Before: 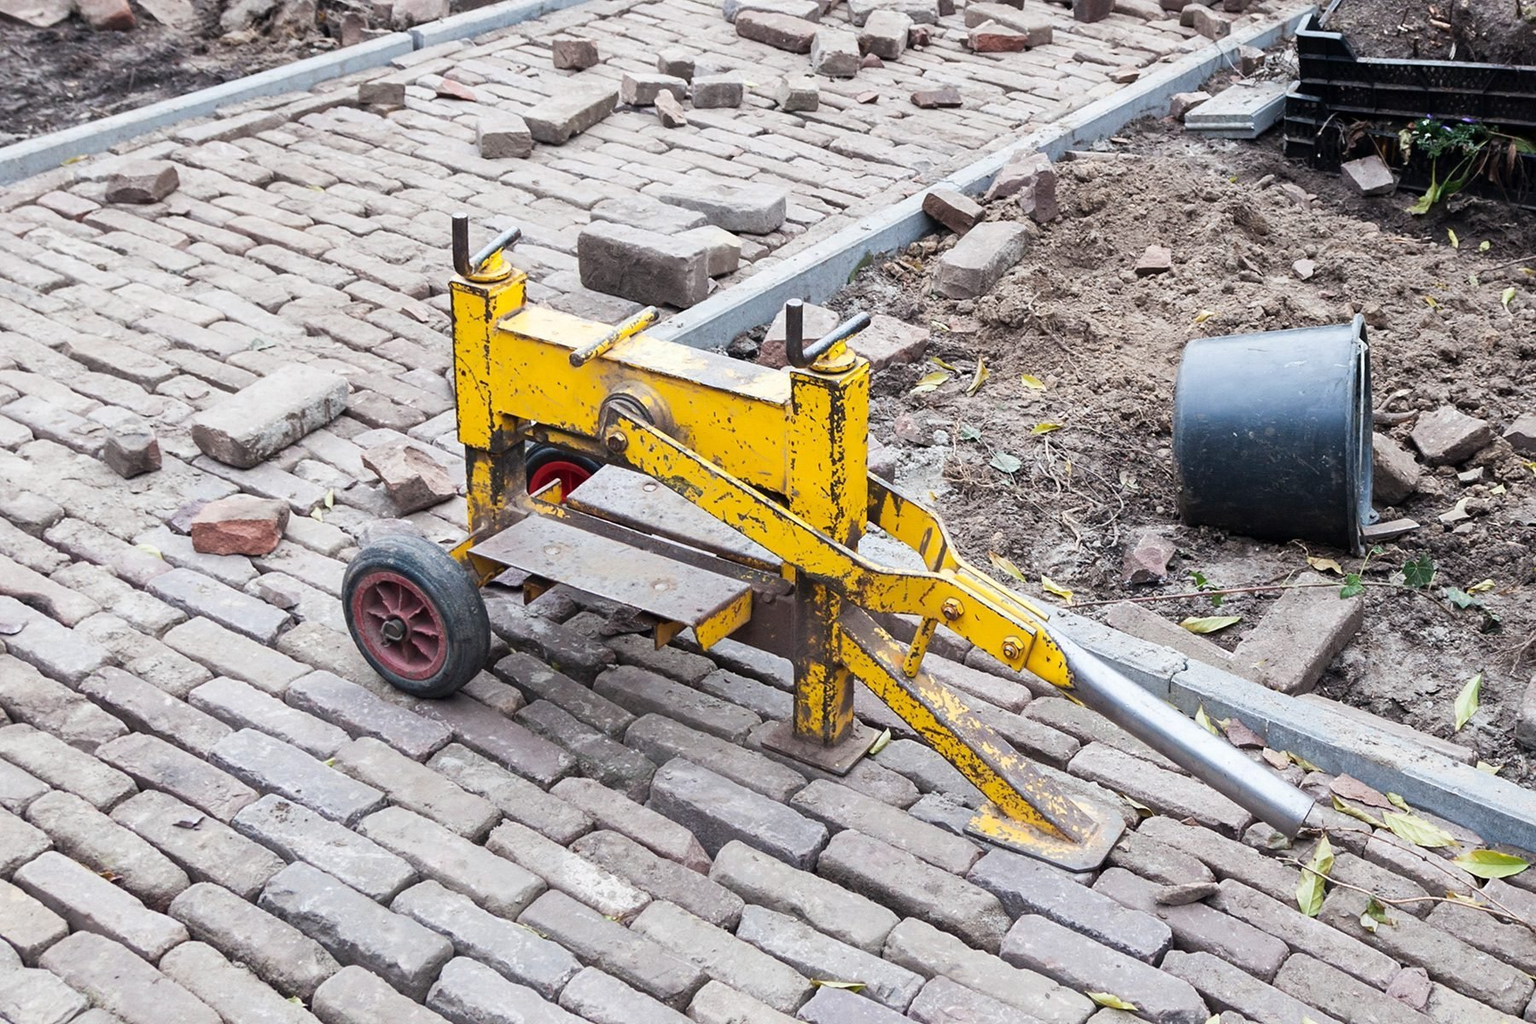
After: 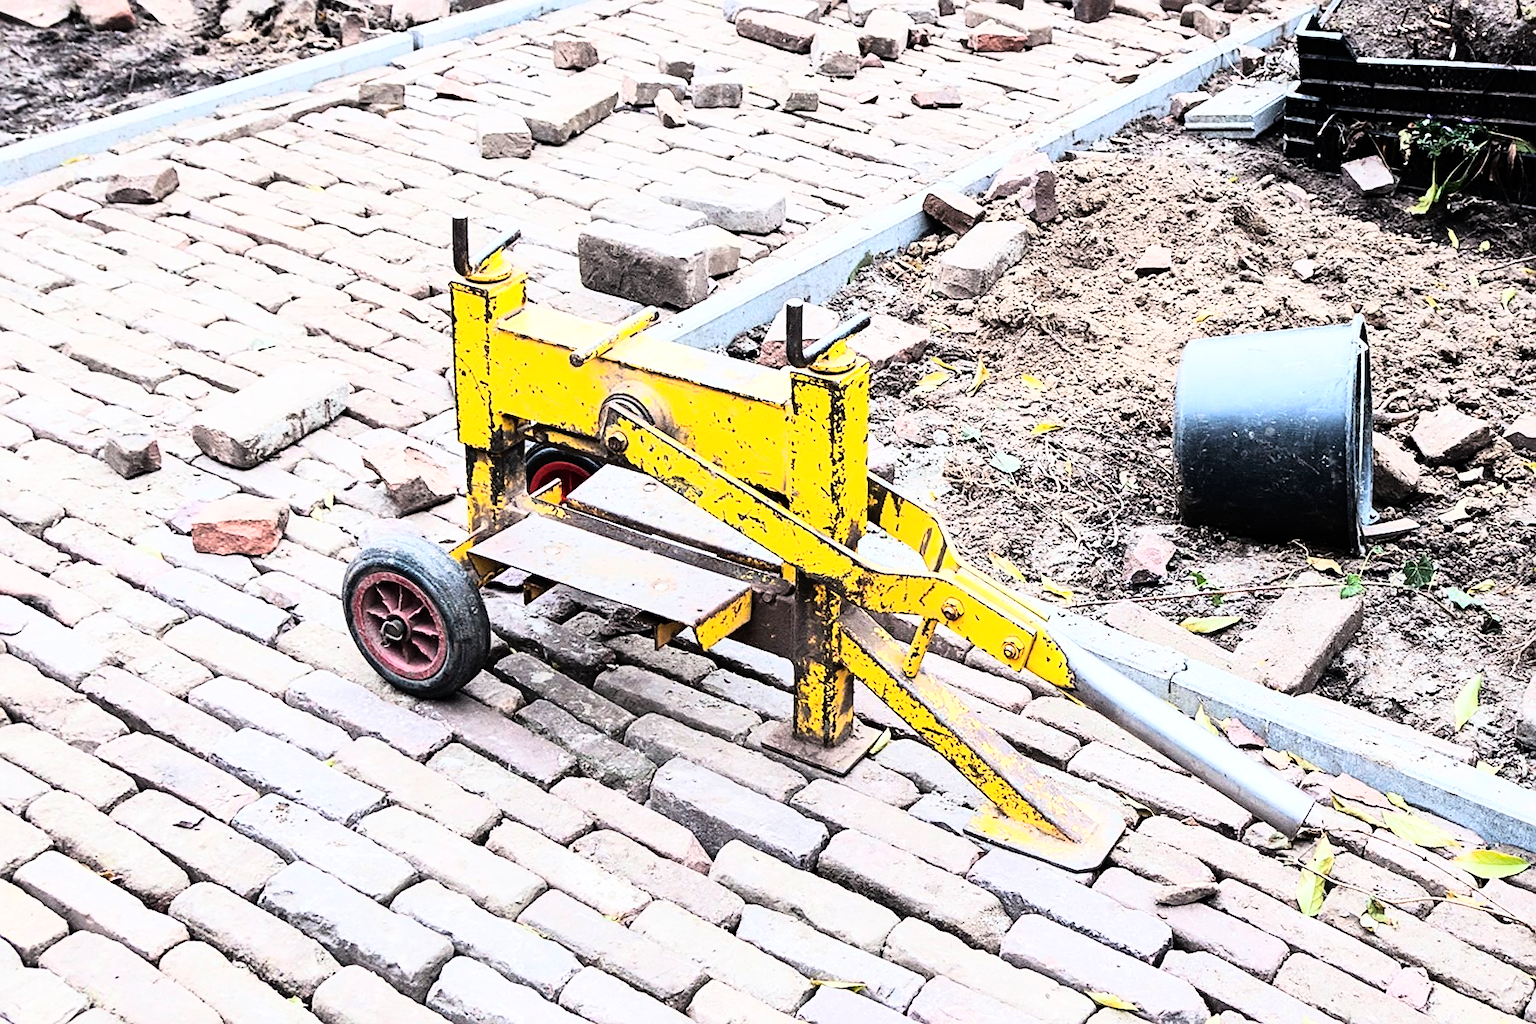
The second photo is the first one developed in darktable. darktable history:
sharpen: on, module defaults
rgb curve: curves: ch0 [(0, 0) (0.21, 0.15) (0.24, 0.21) (0.5, 0.75) (0.75, 0.96) (0.89, 0.99) (1, 1)]; ch1 [(0, 0.02) (0.21, 0.13) (0.25, 0.2) (0.5, 0.67) (0.75, 0.9) (0.89, 0.97) (1, 1)]; ch2 [(0, 0.02) (0.21, 0.13) (0.25, 0.2) (0.5, 0.67) (0.75, 0.9) (0.89, 0.97) (1, 1)], compensate middle gray true
